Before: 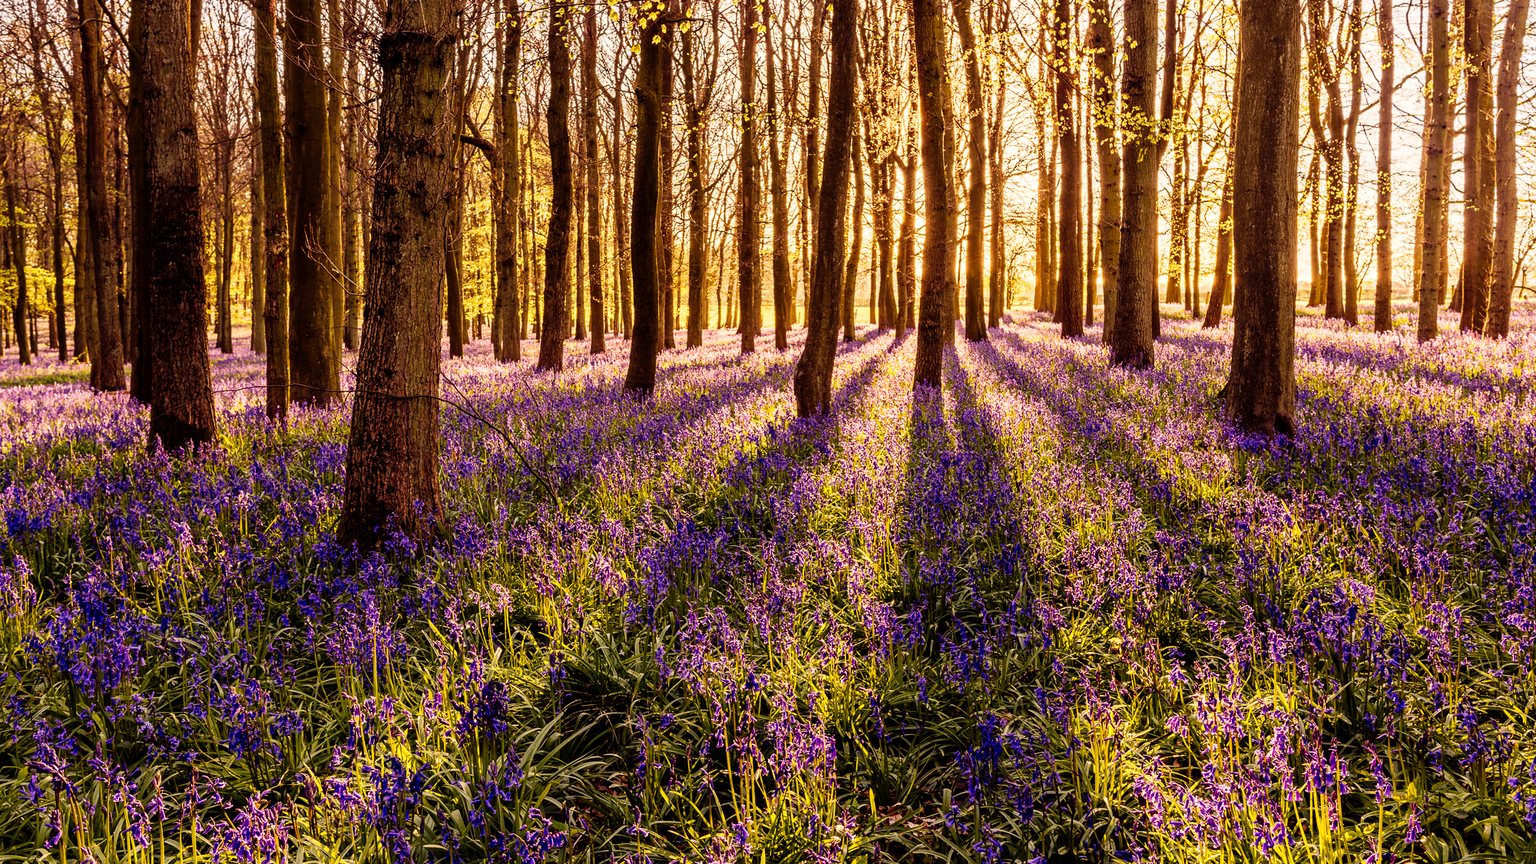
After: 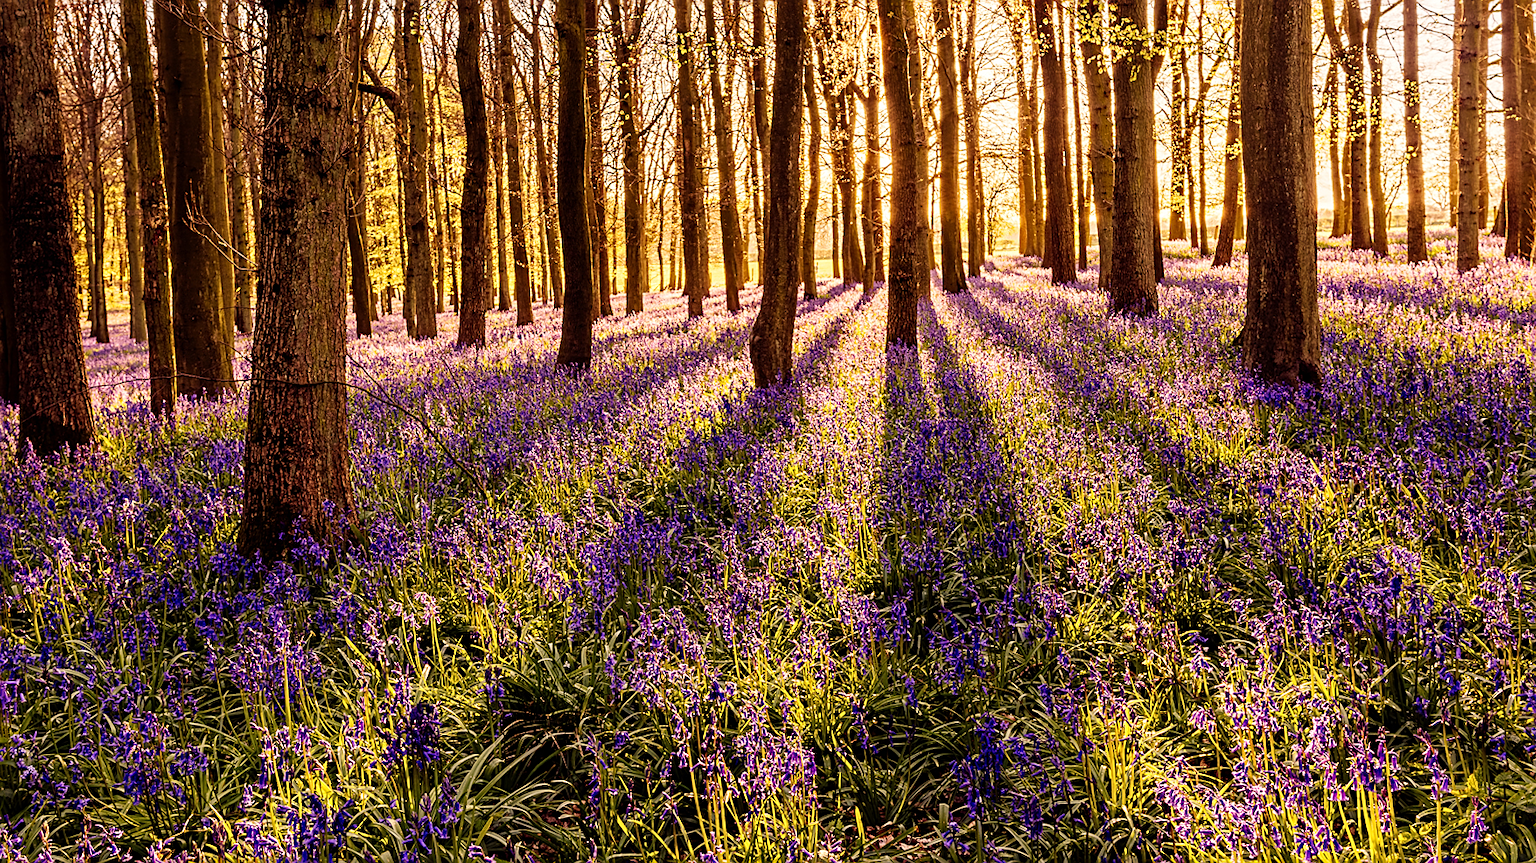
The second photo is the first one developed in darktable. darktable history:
crop and rotate: angle 2.43°, left 5.628%, top 5.711%
sharpen: on, module defaults
